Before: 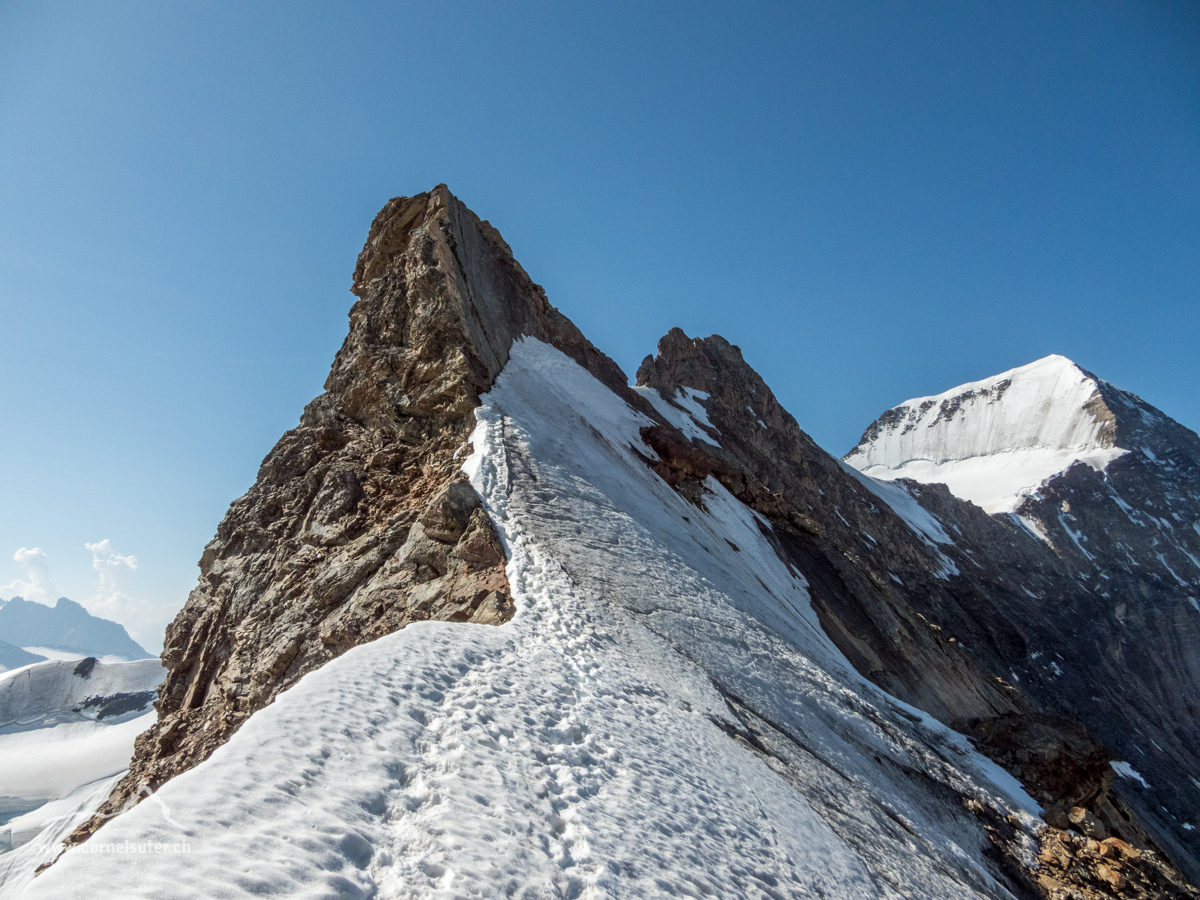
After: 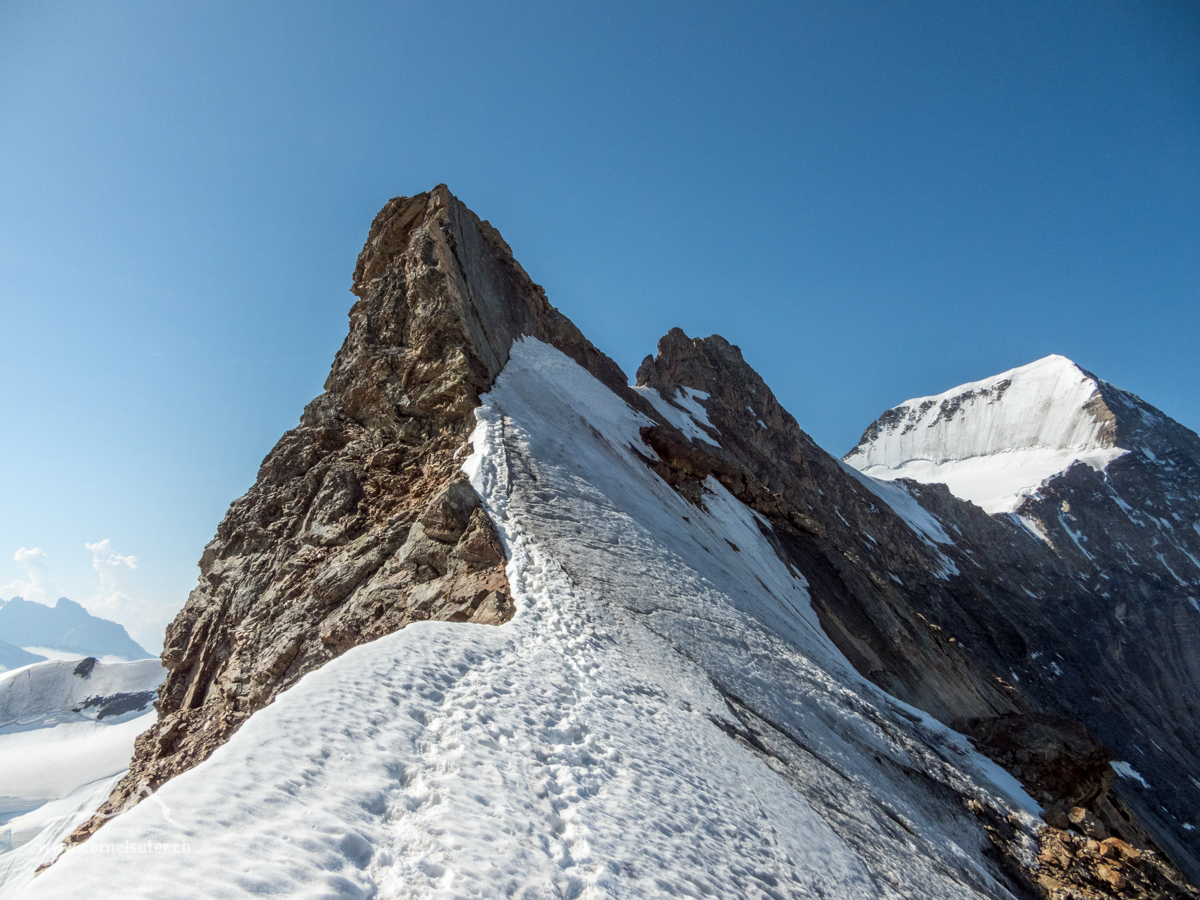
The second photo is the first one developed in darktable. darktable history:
shadows and highlights: shadows -23.73, highlights 48.05, highlights color adjustment 88.96%, soften with gaussian
